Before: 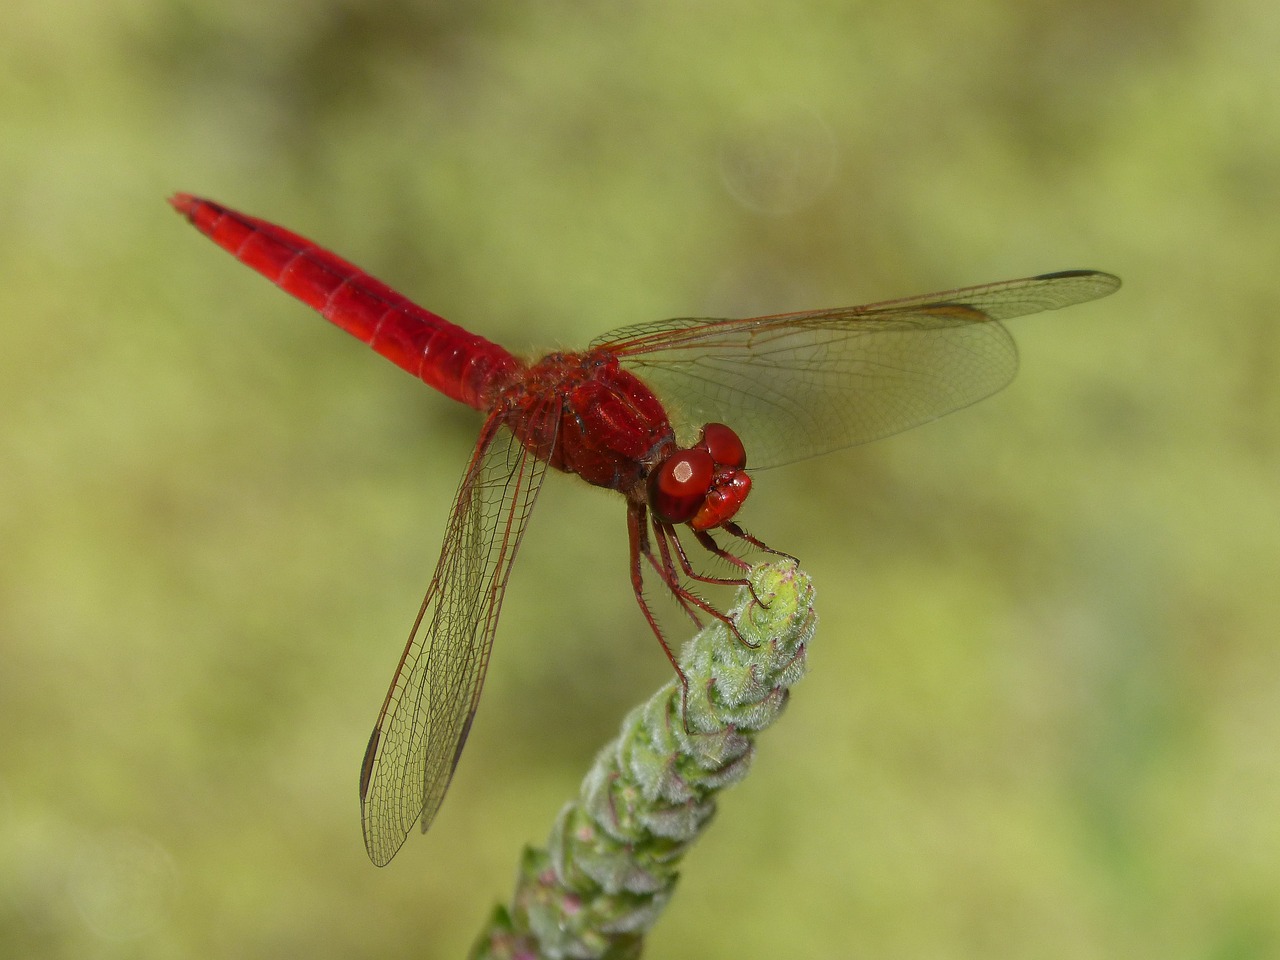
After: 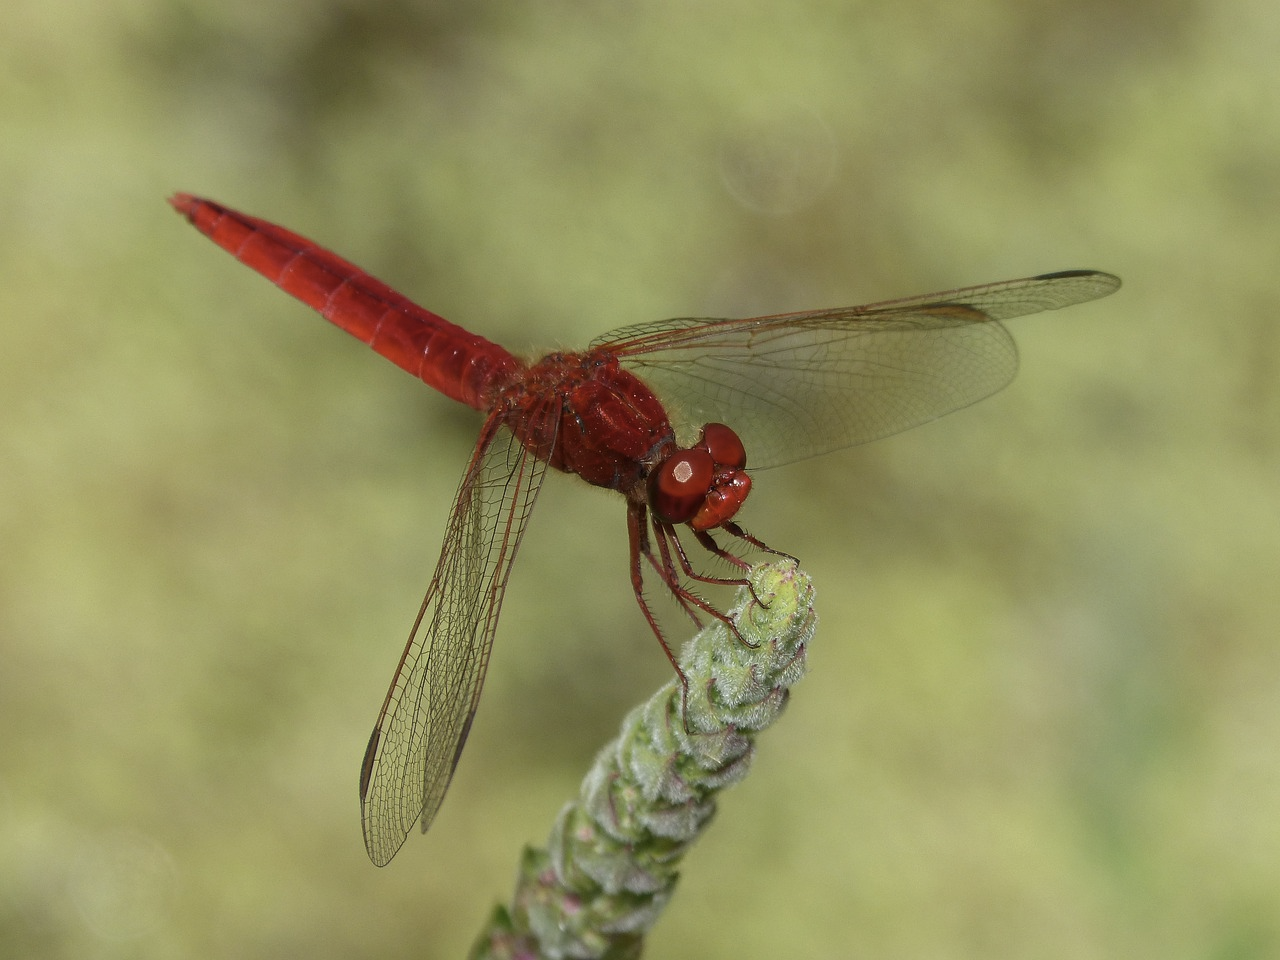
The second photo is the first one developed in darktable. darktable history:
contrast brightness saturation: contrast 0.063, brightness -0.011, saturation -0.235
